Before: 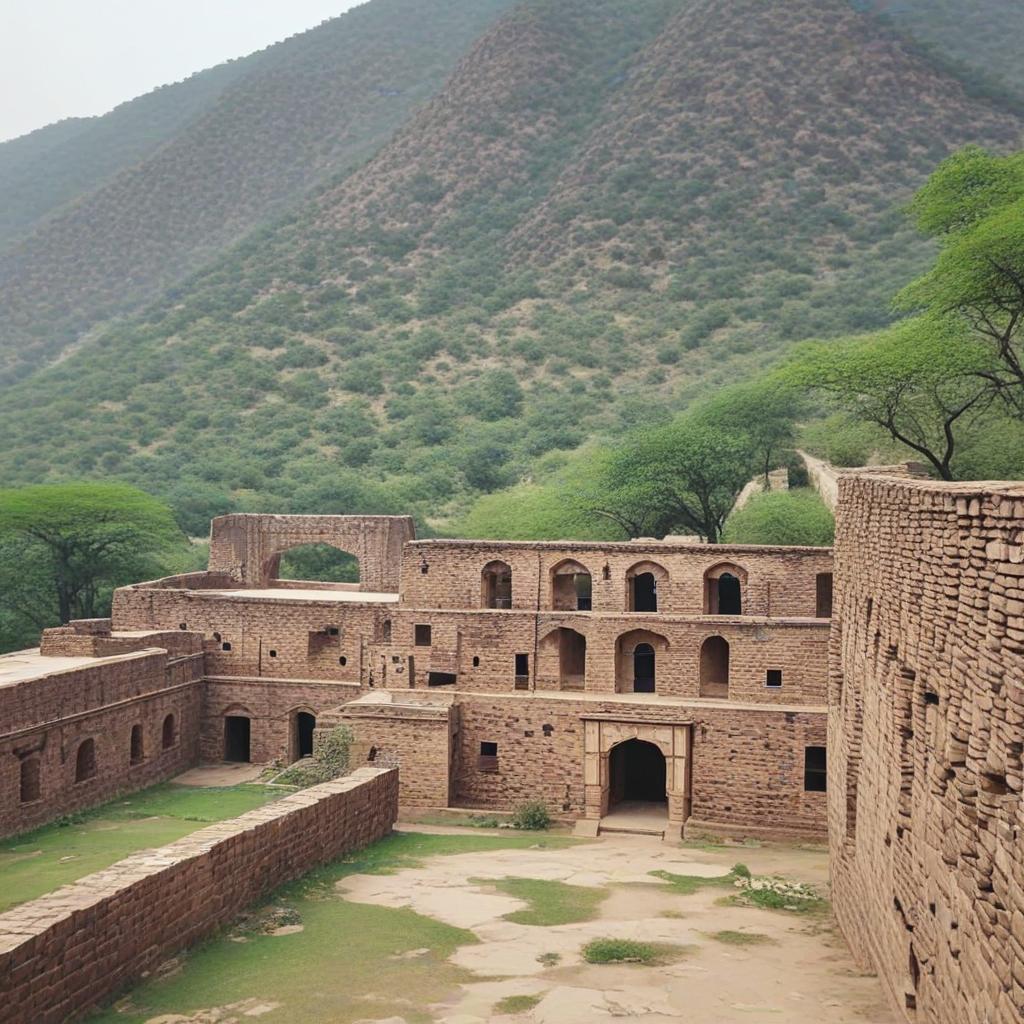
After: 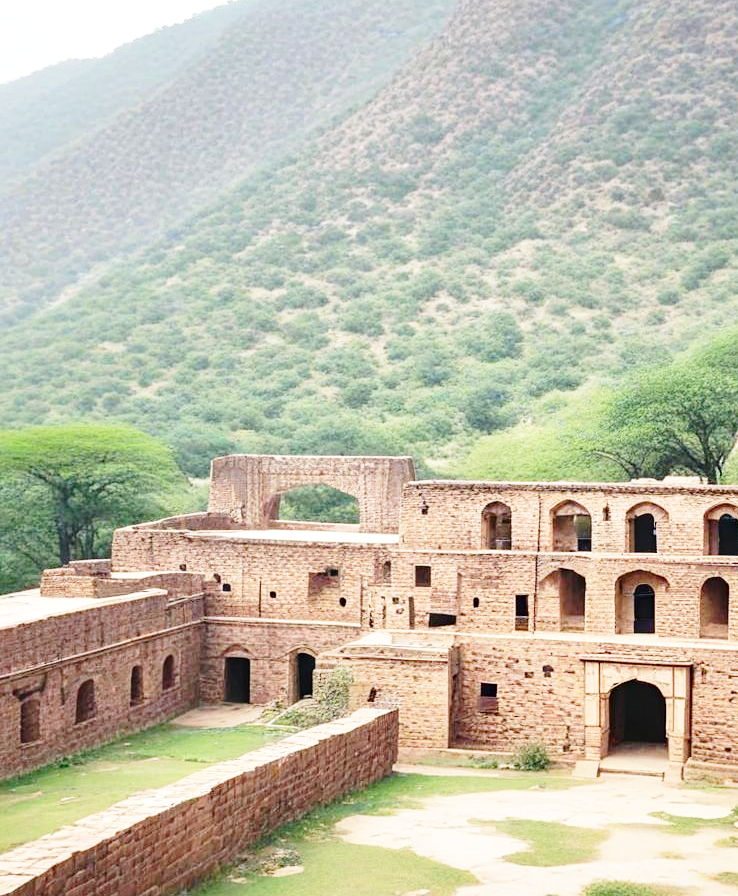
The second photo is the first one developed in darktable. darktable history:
base curve: curves: ch0 [(0, 0) (0.028, 0.03) (0.105, 0.232) (0.387, 0.748) (0.754, 0.968) (1, 1)], fusion 1, exposure shift 0.576, preserve colors none
crop: top 5.803%, right 27.864%, bottom 5.804%
